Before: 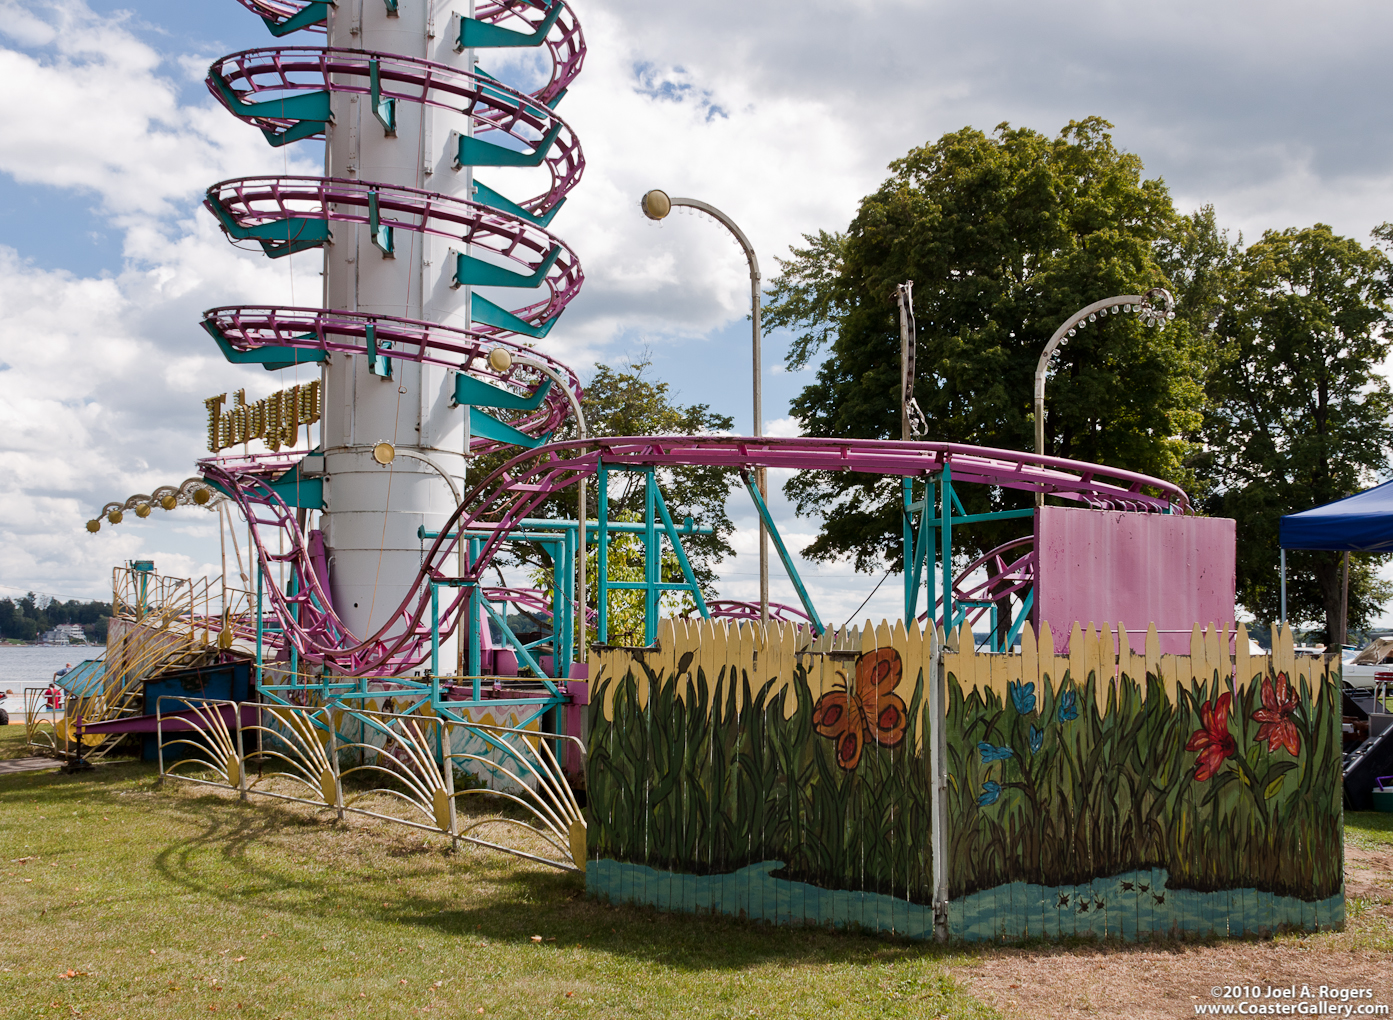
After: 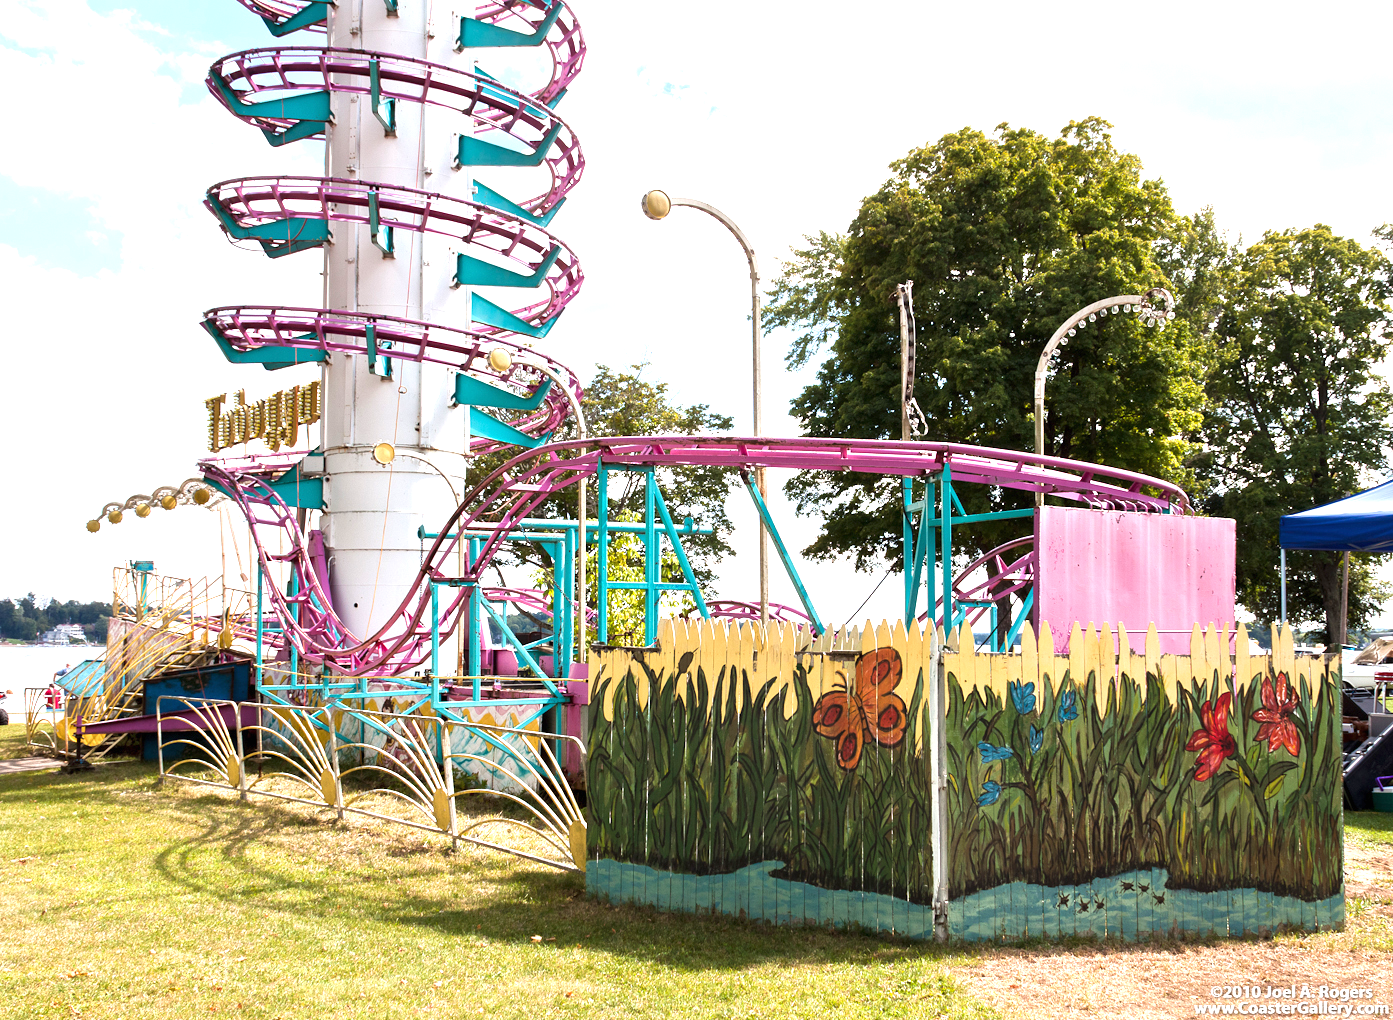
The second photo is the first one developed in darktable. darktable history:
exposure: black level correction 0, exposure 1.451 EV, compensate exposure bias true, compensate highlight preservation false
